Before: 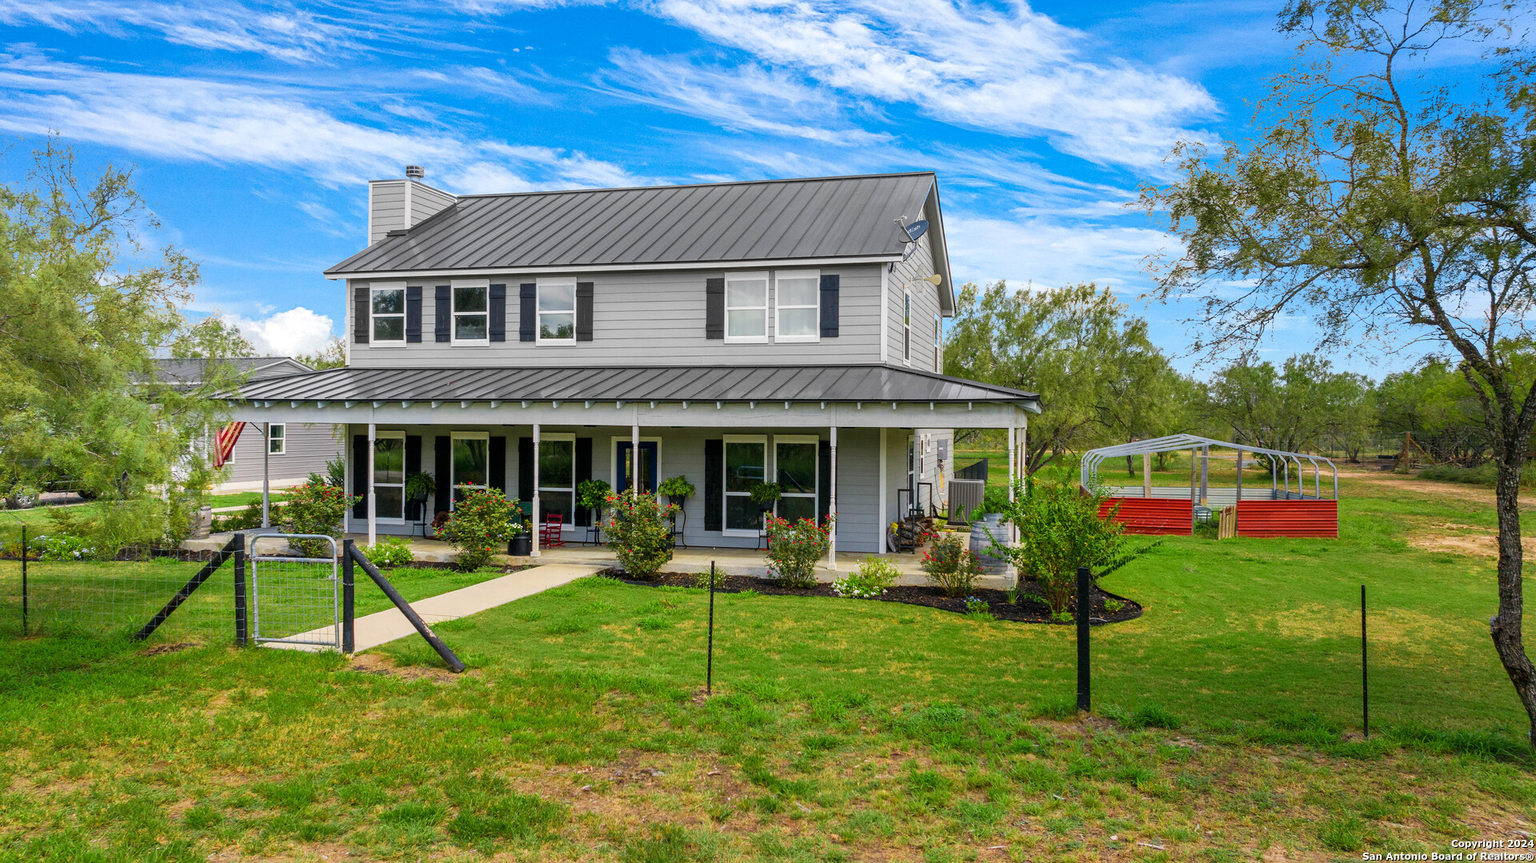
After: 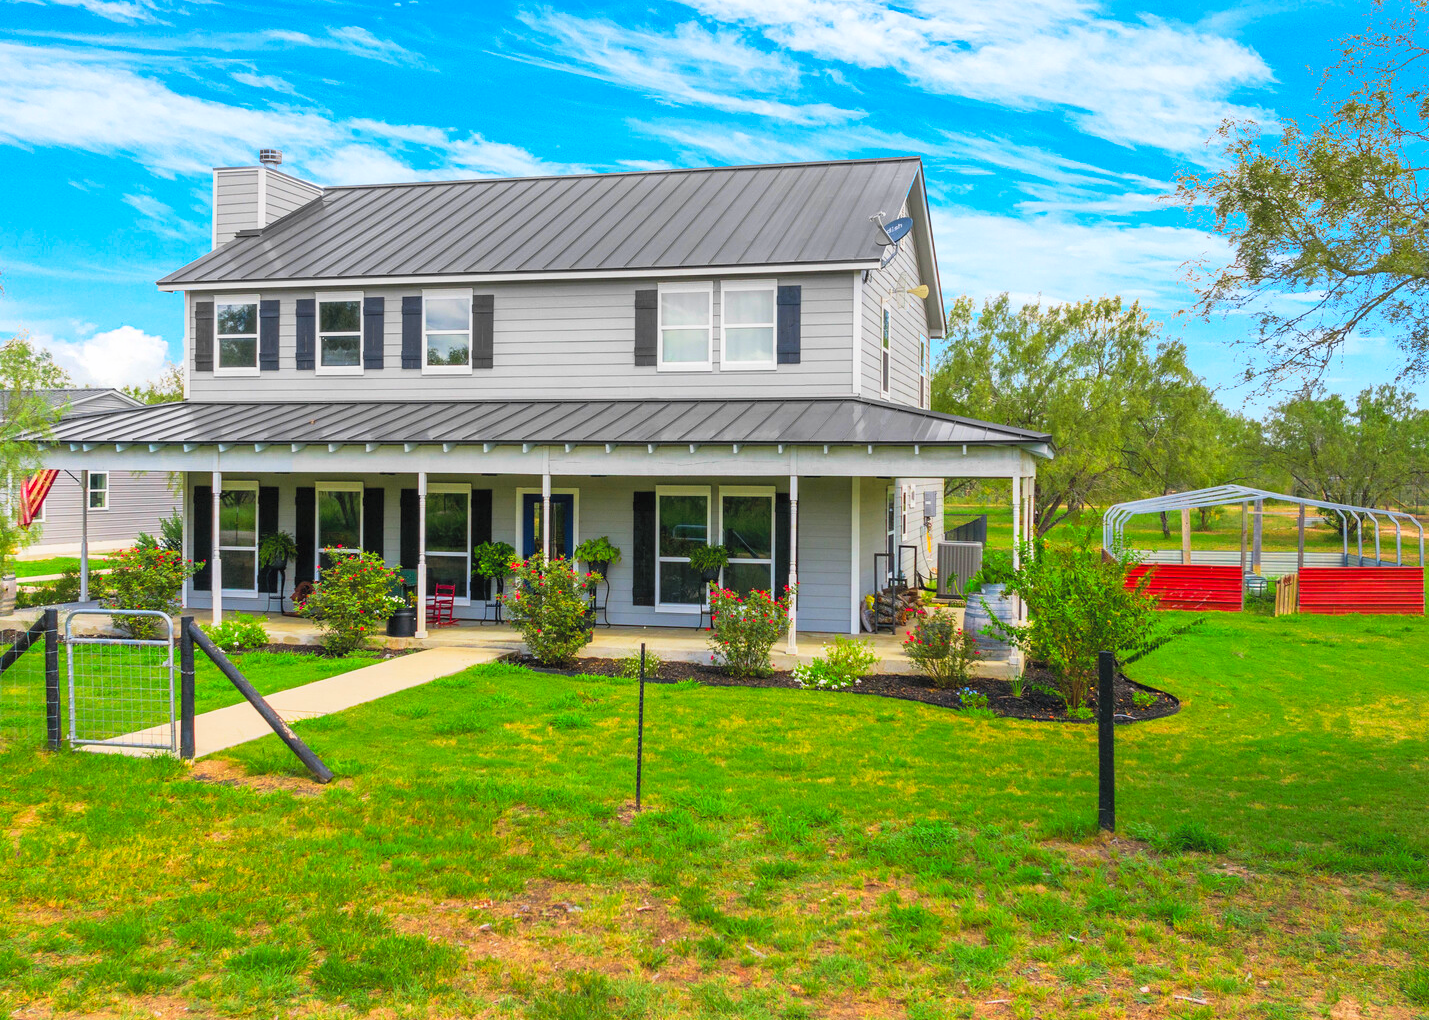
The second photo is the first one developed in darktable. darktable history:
crop and rotate: left 12.963%, top 5.412%, right 12.573%
contrast brightness saturation: contrast 0.068, brightness 0.173, saturation 0.4
tone curve: curves: ch0 [(0, 0.024) (0.119, 0.146) (0.474, 0.464) (0.718, 0.721) (0.817, 0.839) (1, 0.998)]; ch1 [(0, 0) (0.377, 0.416) (0.439, 0.451) (0.477, 0.477) (0.501, 0.504) (0.538, 0.544) (0.58, 0.602) (0.664, 0.676) (0.783, 0.804) (1, 1)]; ch2 [(0, 0) (0.38, 0.405) (0.463, 0.456) (0.498, 0.497) (0.524, 0.535) (0.578, 0.576) (0.648, 0.665) (1, 1)], preserve colors none
